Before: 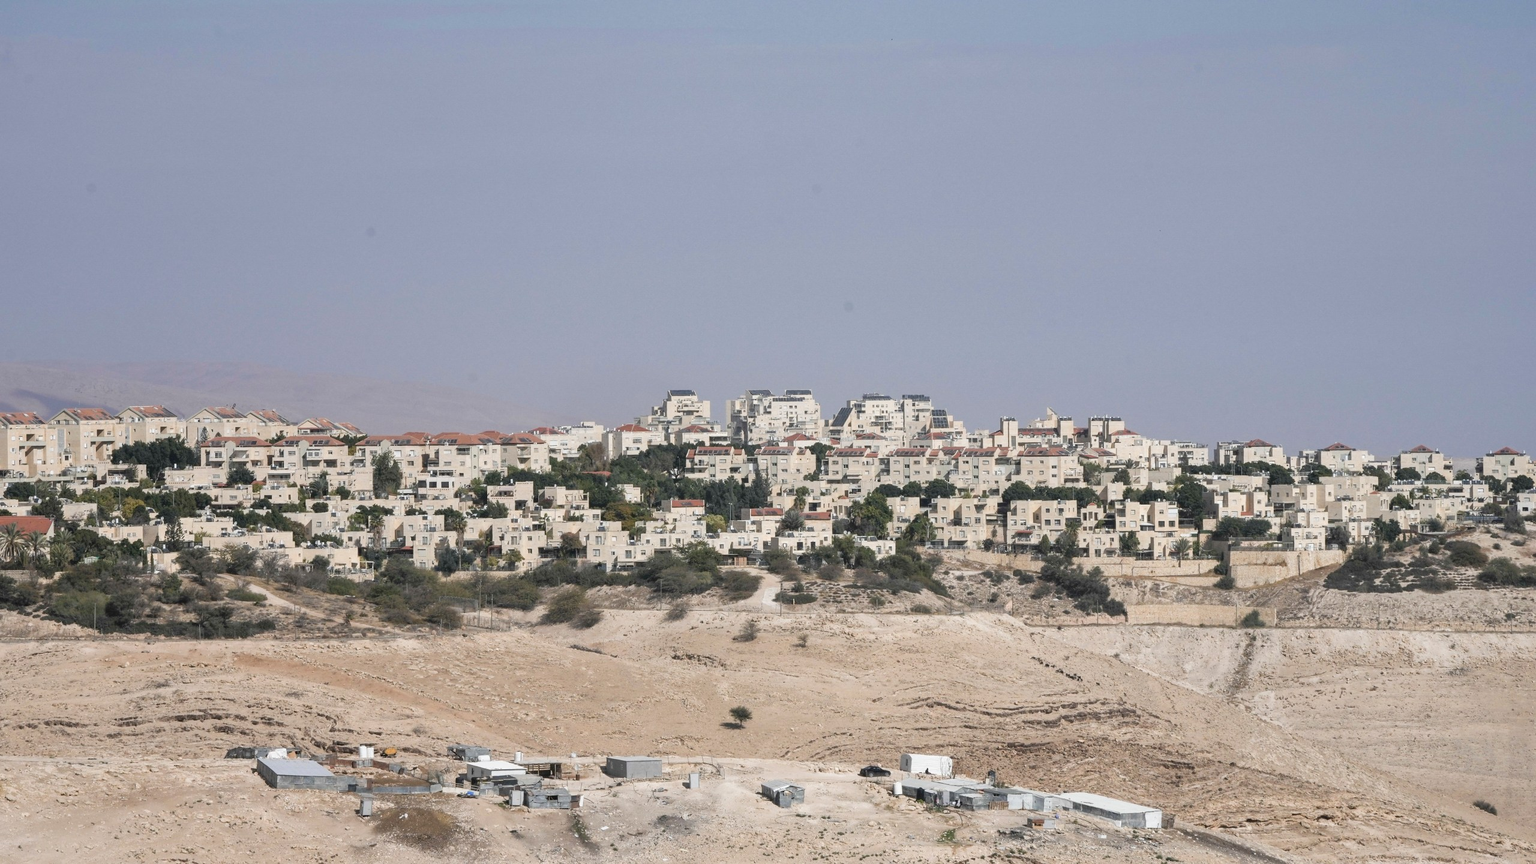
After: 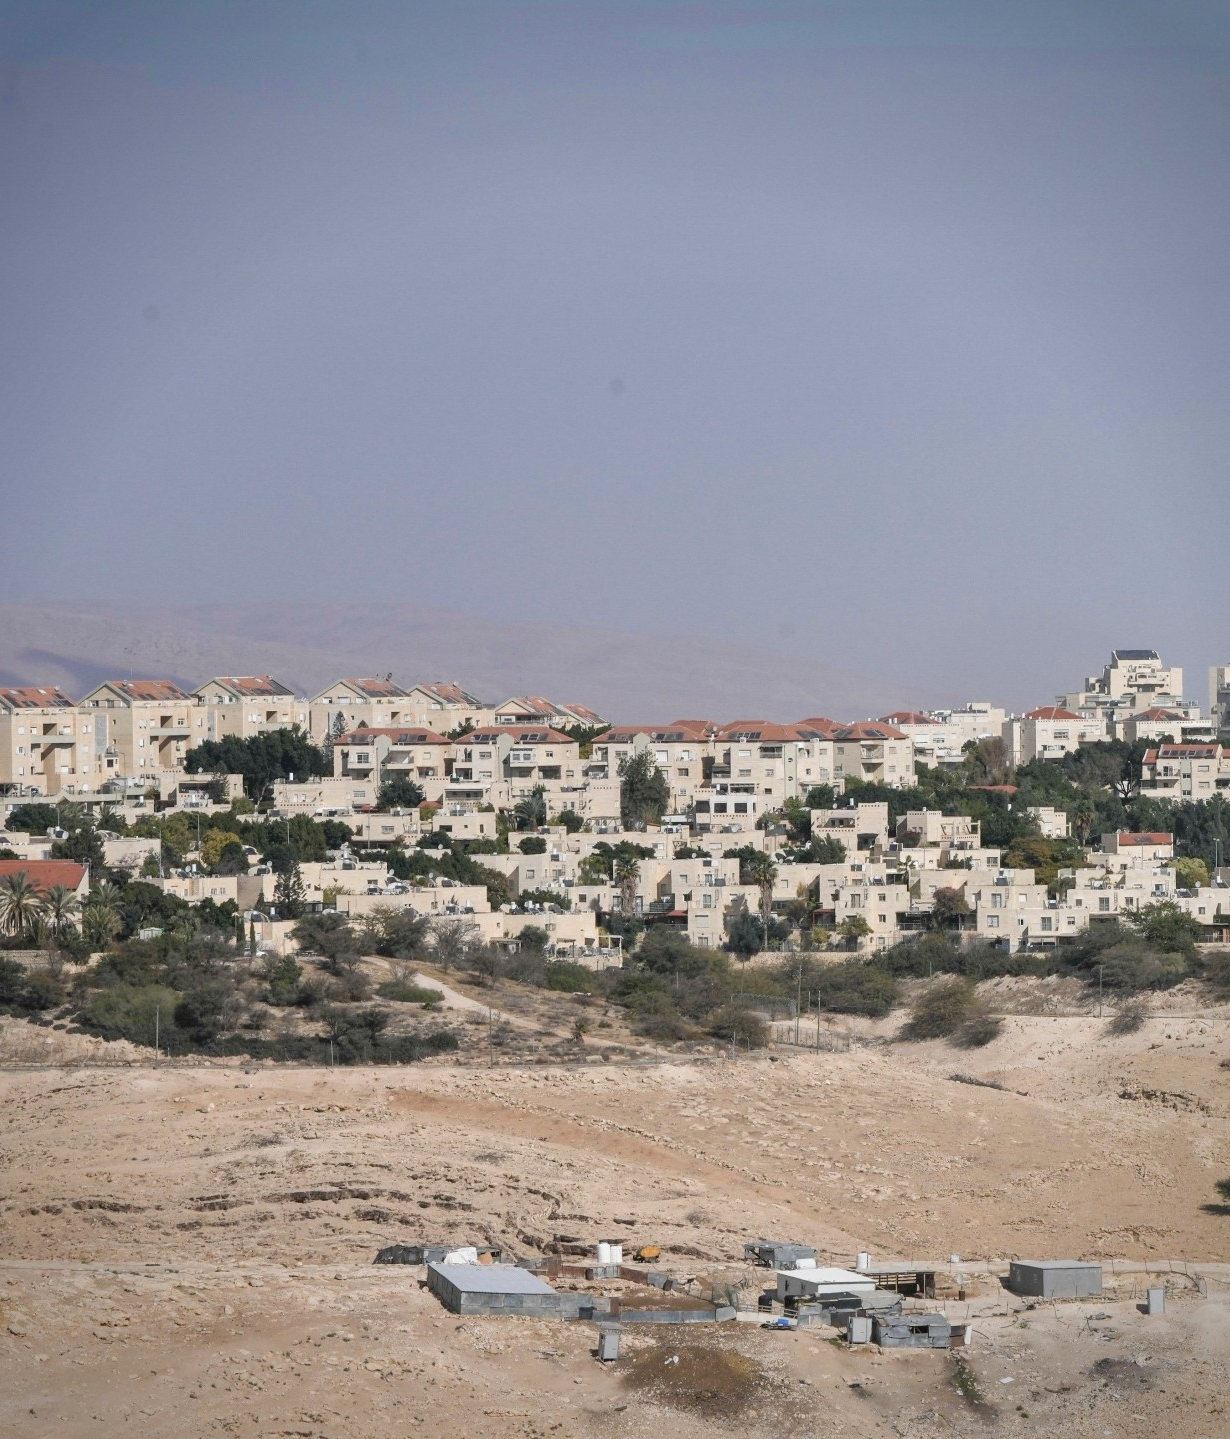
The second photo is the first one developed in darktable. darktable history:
crop and rotate: left 0.052%, top 0%, right 51.881%
vignetting: saturation 0.376, width/height ratio 1.091
